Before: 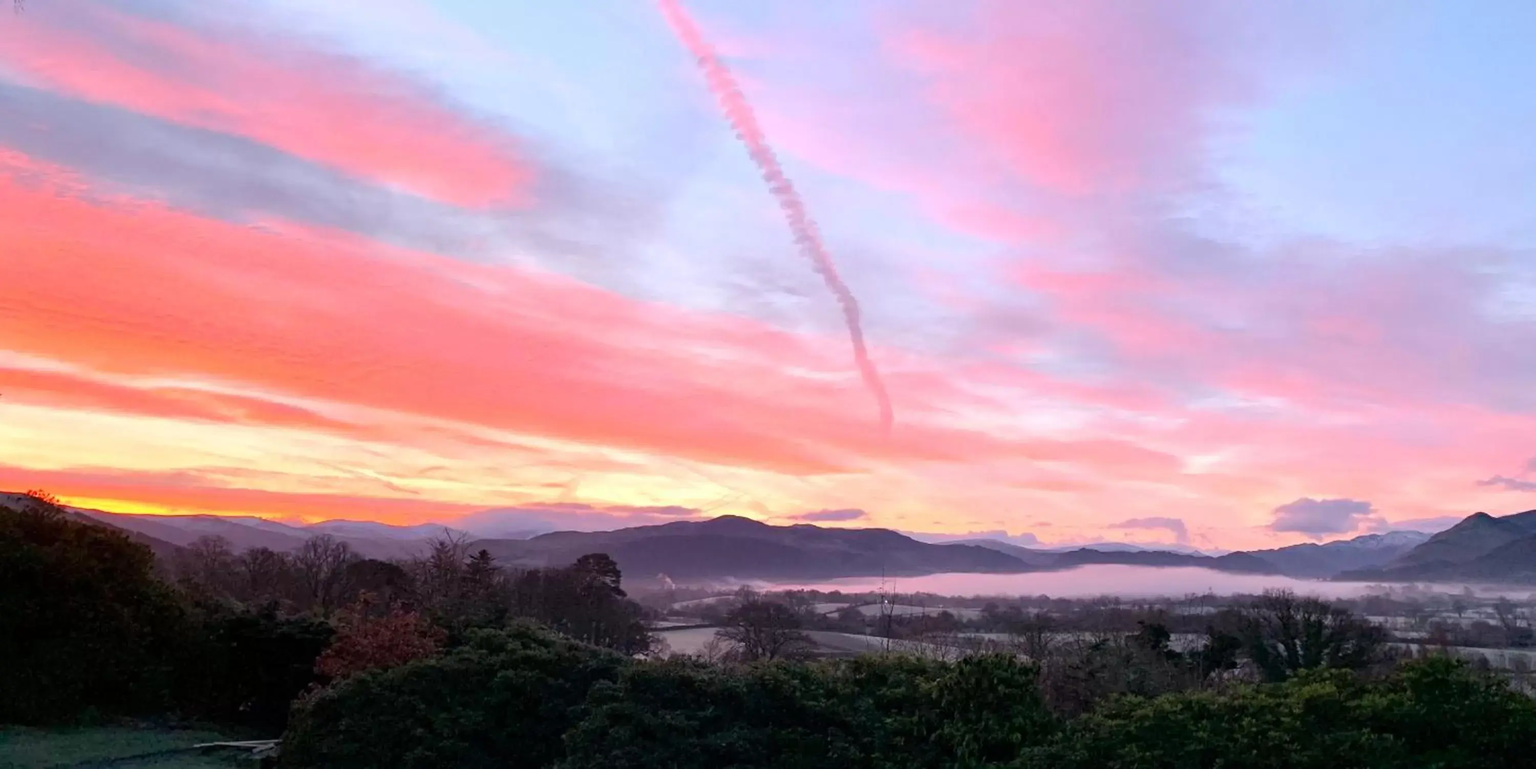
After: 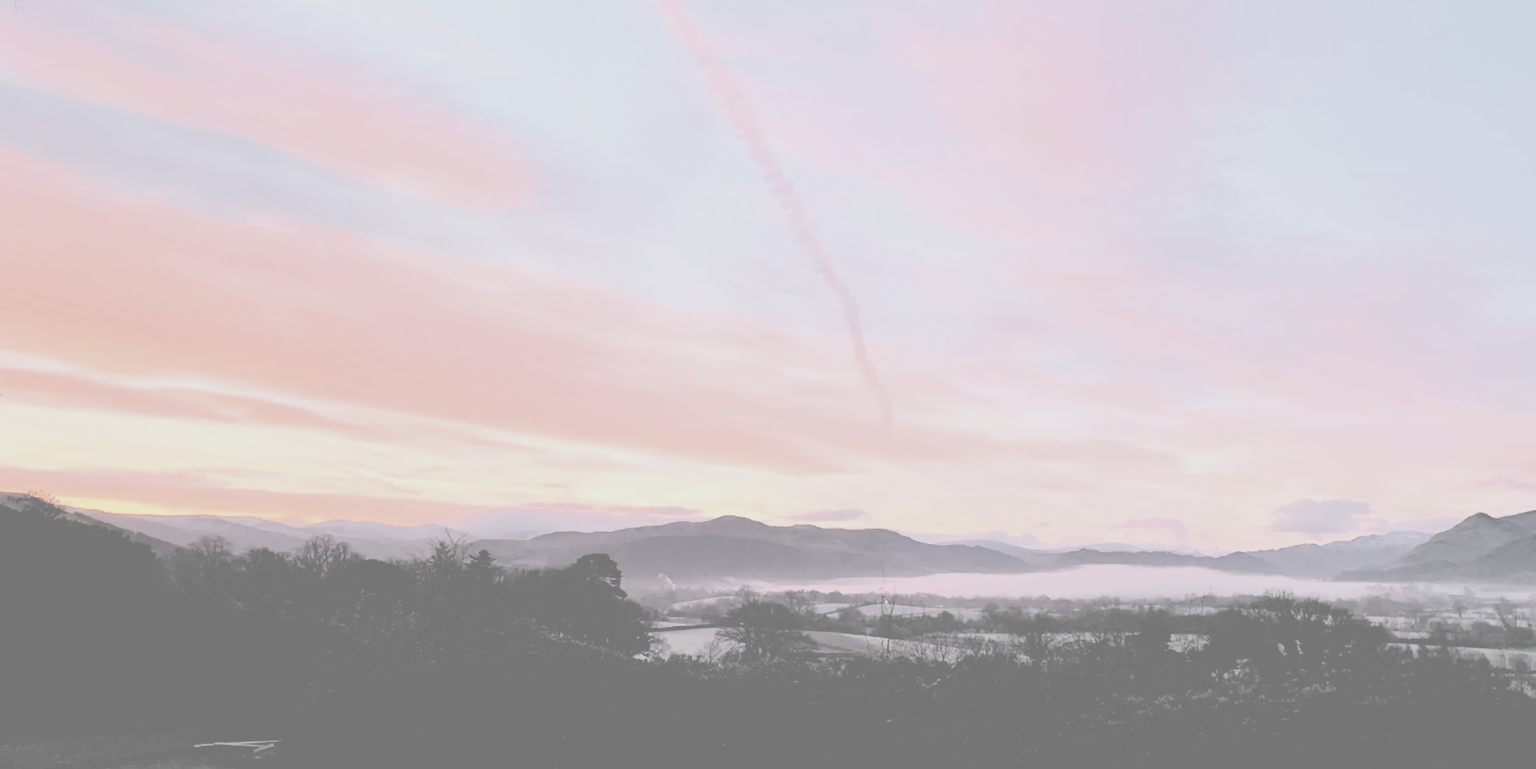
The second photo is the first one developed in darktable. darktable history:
color balance rgb: linear chroma grading › global chroma 14.355%, perceptual saturation grading › global saturation 24.872%, contrast 15.01%
filmic rgb: black relative exposure -5.1 EV, white relative exposure 3.95 EV, hardness 2.88, contrast 1.389, highlights saturation mix -19.95%, color science v6 (2022)
contrast brightness saturation: contrast -0.334, brightness 0.759, saturation -0.797
